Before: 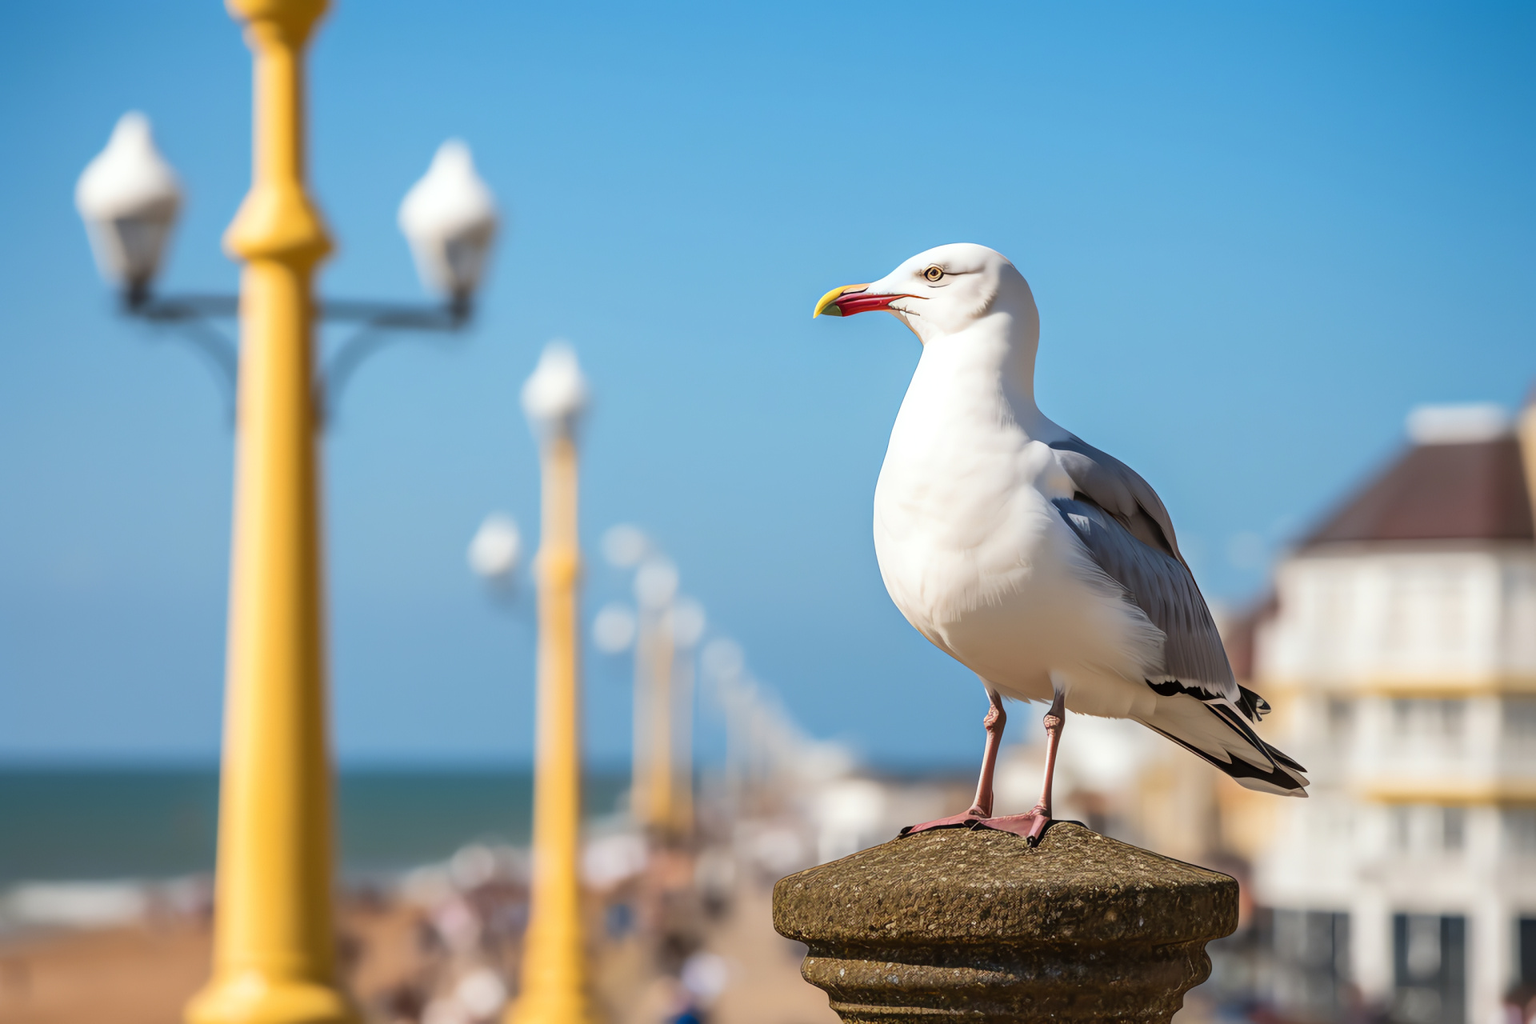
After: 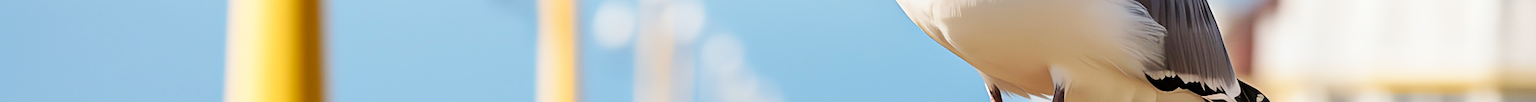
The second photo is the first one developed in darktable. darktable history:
sharpen: radius 1.967
base curve: curves: ch0 [(0, 0) (0.032, 0.025) (0.121, 0.166) (0.206, 0.329) (0.605, 0.79) (1, 1)], preserve colors none
crop and rotate: top 59.084%, bottom 30.916%
